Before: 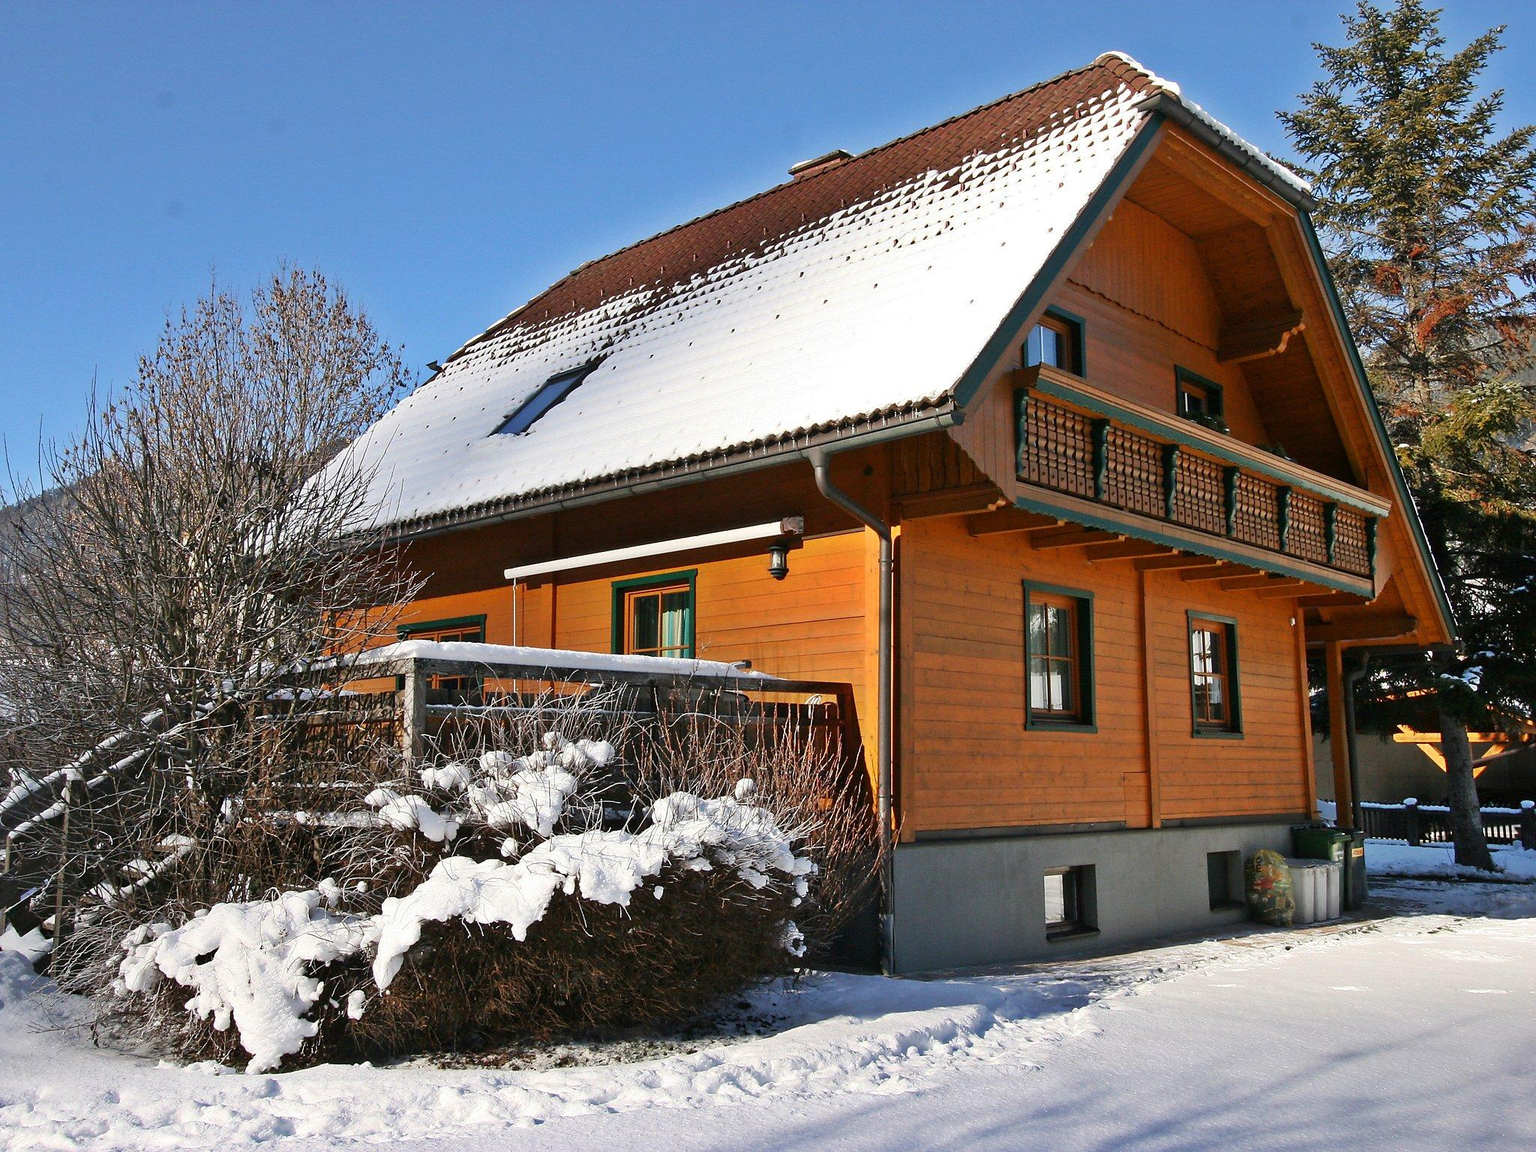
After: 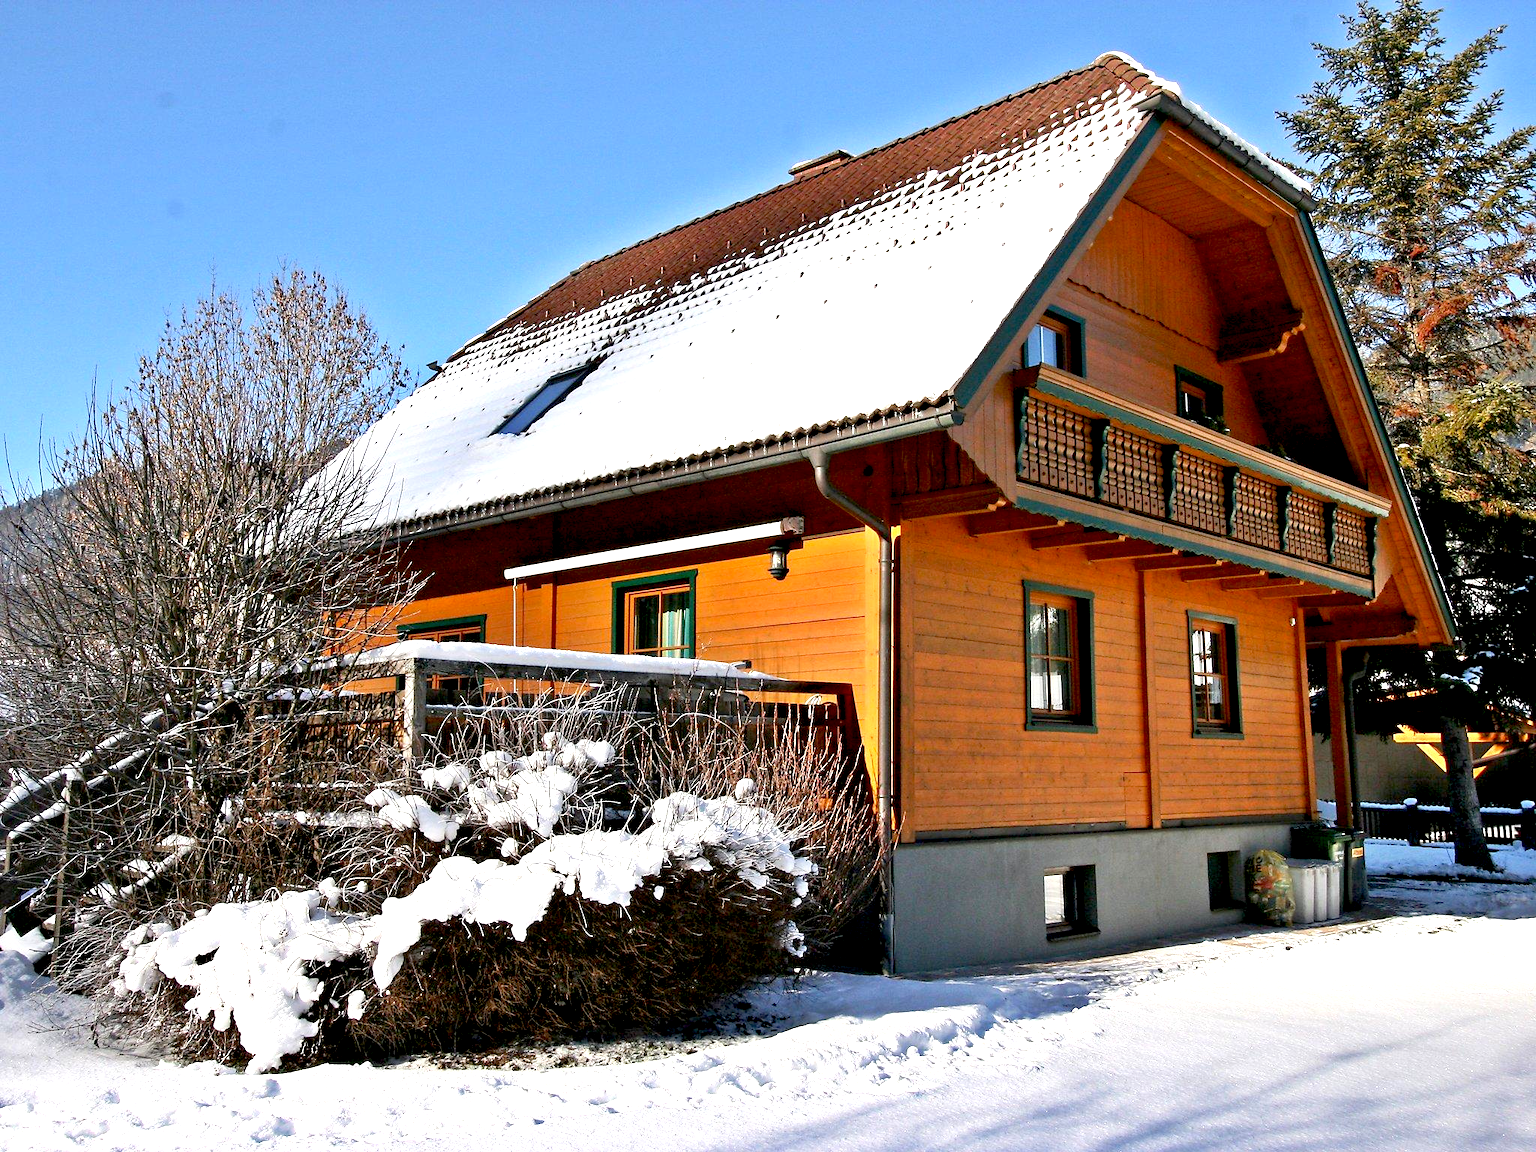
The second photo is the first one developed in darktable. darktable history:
exposure: black level correction 0.012, exposure 0.704 EV, compensate exposure bias true, compensate highlight preservation false
